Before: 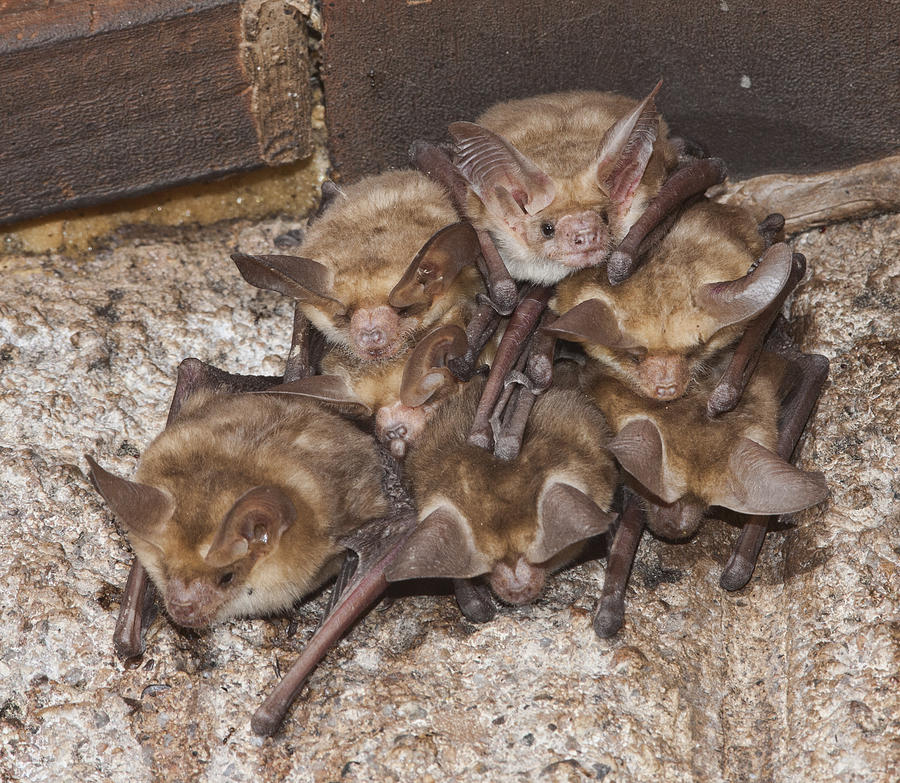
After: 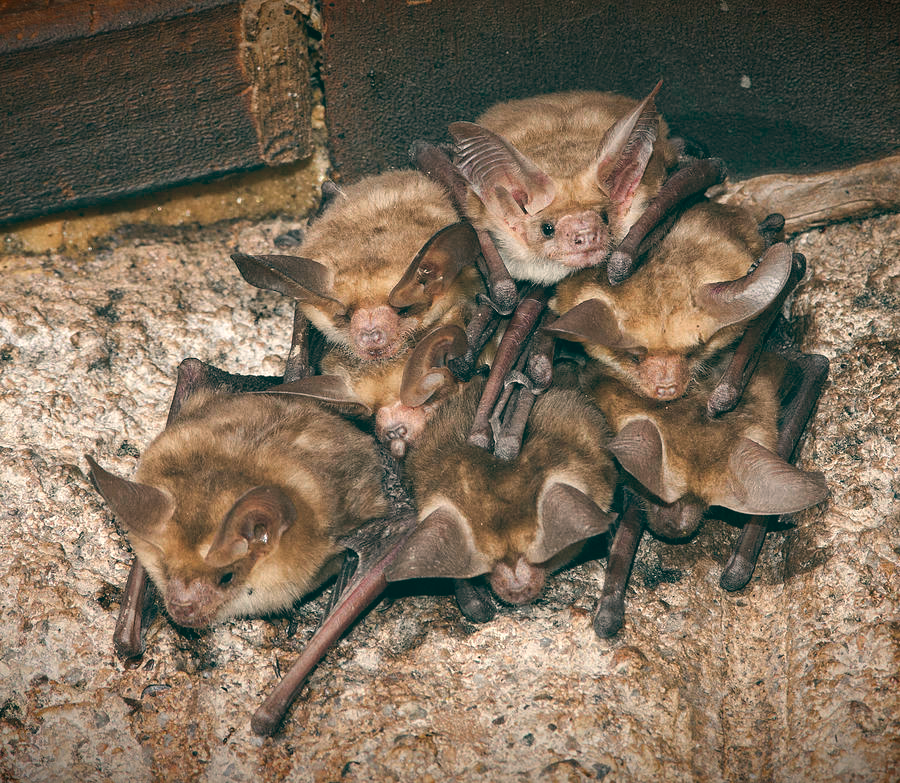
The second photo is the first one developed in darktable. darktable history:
exposure: black level correction 0.001, exposure 0.14 EV, compensate highlight preservation false
color balance: lift [1.005, 0.99, 1.007, 1.01], gamma [1, 0.979, 1.011, 1.021], gain [0.923, 1.098, 1.025, 0.902], input saturation 90.45%, contrast 7.73%, output saturation 105.91%
vignetting: fall-off start 98.29%, fall-off radius 100%, brightness -1, saturation 0.5, width/height ratio 1.428
